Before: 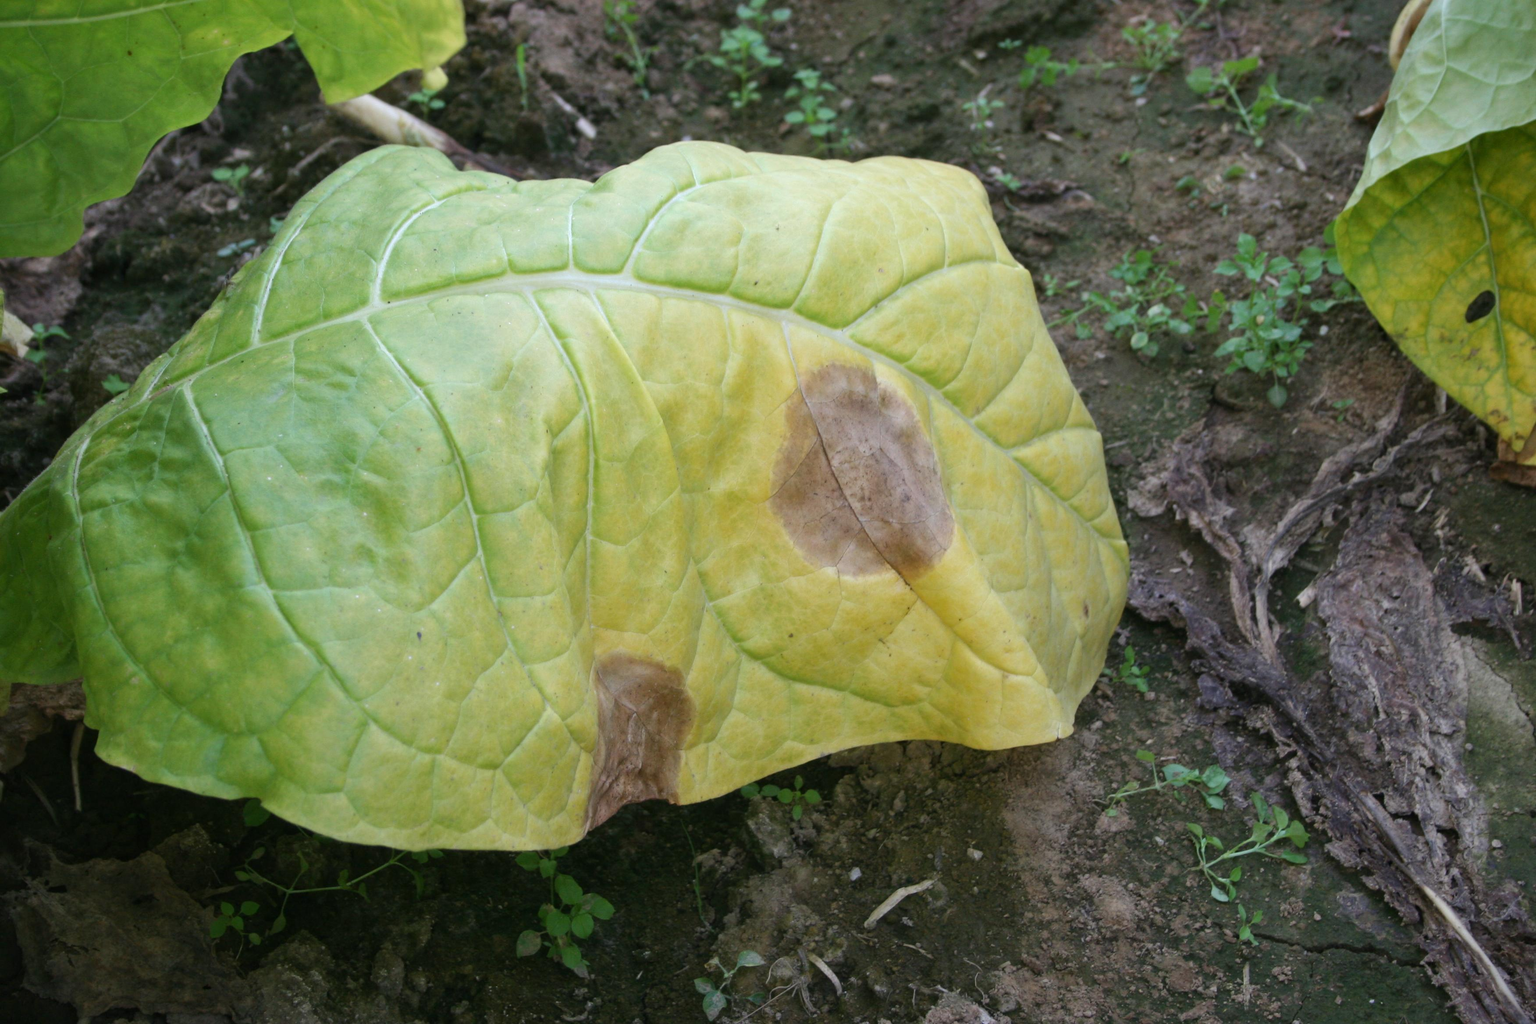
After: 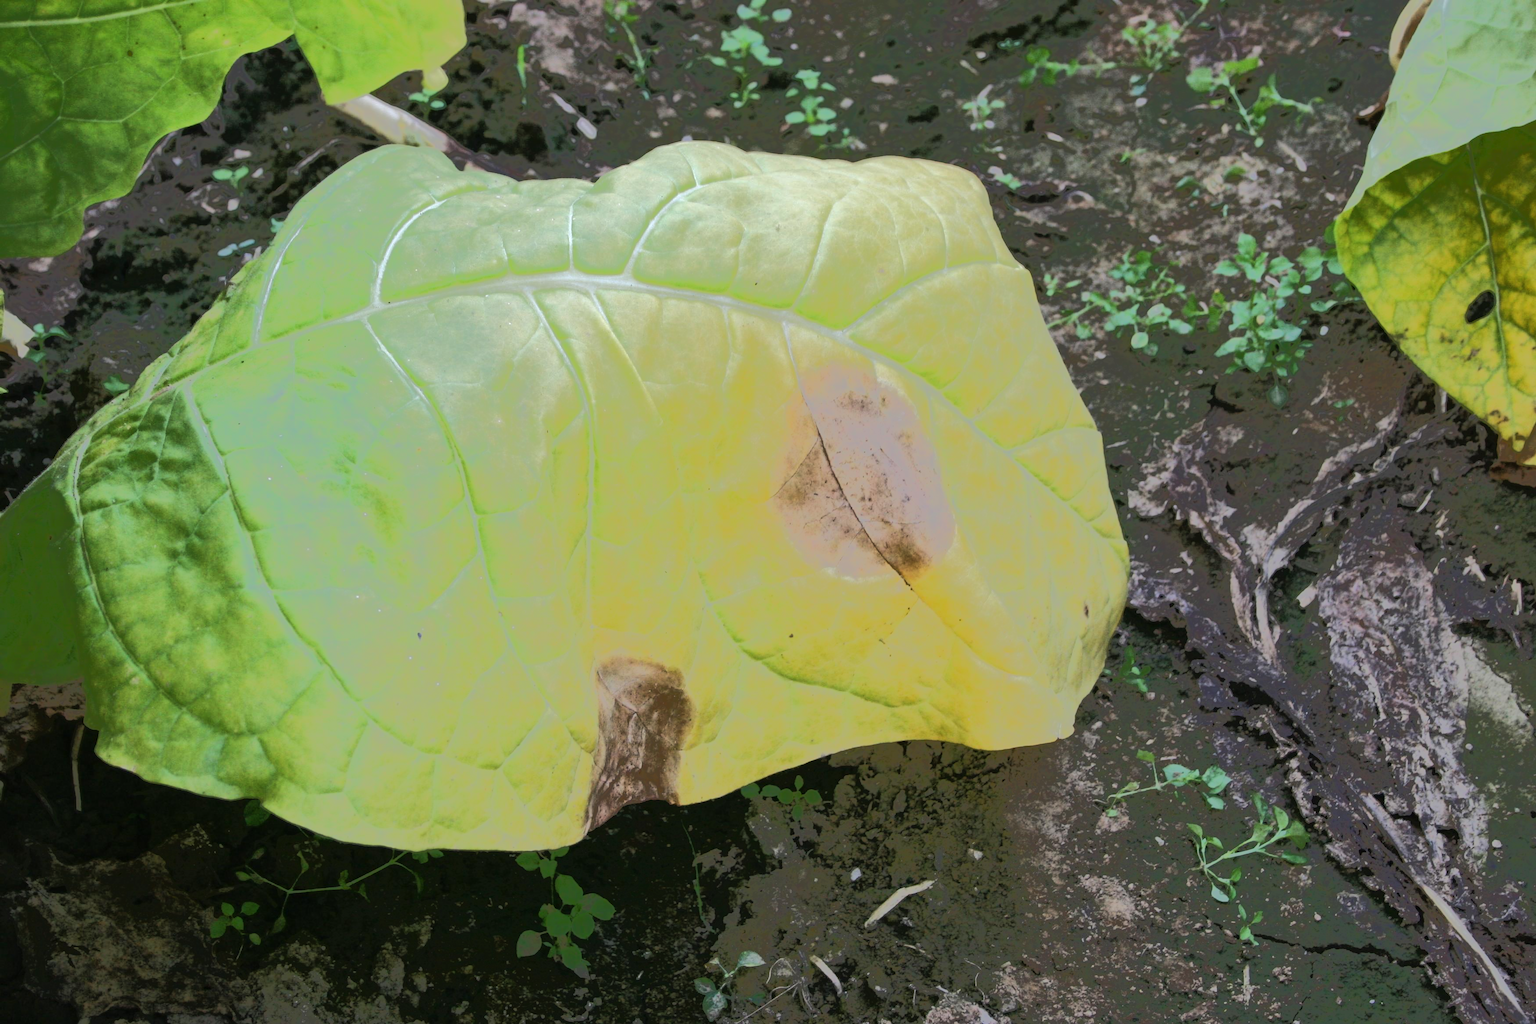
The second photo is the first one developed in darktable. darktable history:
tone equalizer: -7 EV -0.643 EV, -6 EV 1.03 EV, -5 EV -0.432 EV, -4 EV 0.424 EV, -3 EV 0.405 EV, -2 EV 0.152 EV, -1 EV -0.144 EV, +0 EV -0.401 EV, edges refinement/feathering 500, mask exposure compensation -1.57 EV, preserve details no
